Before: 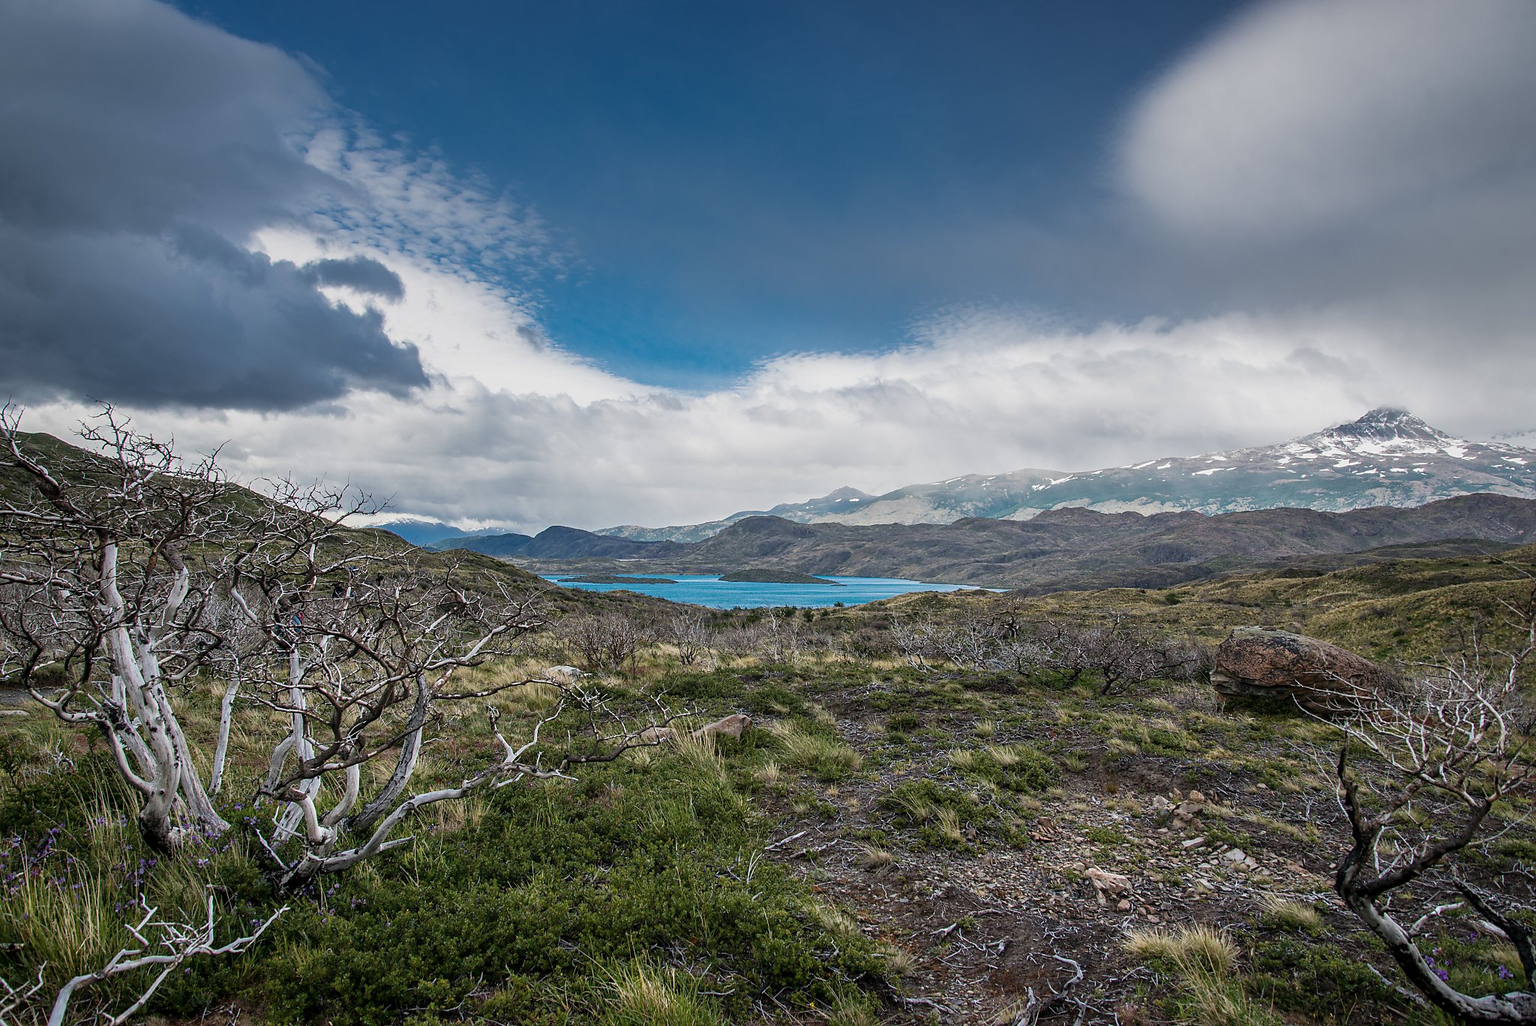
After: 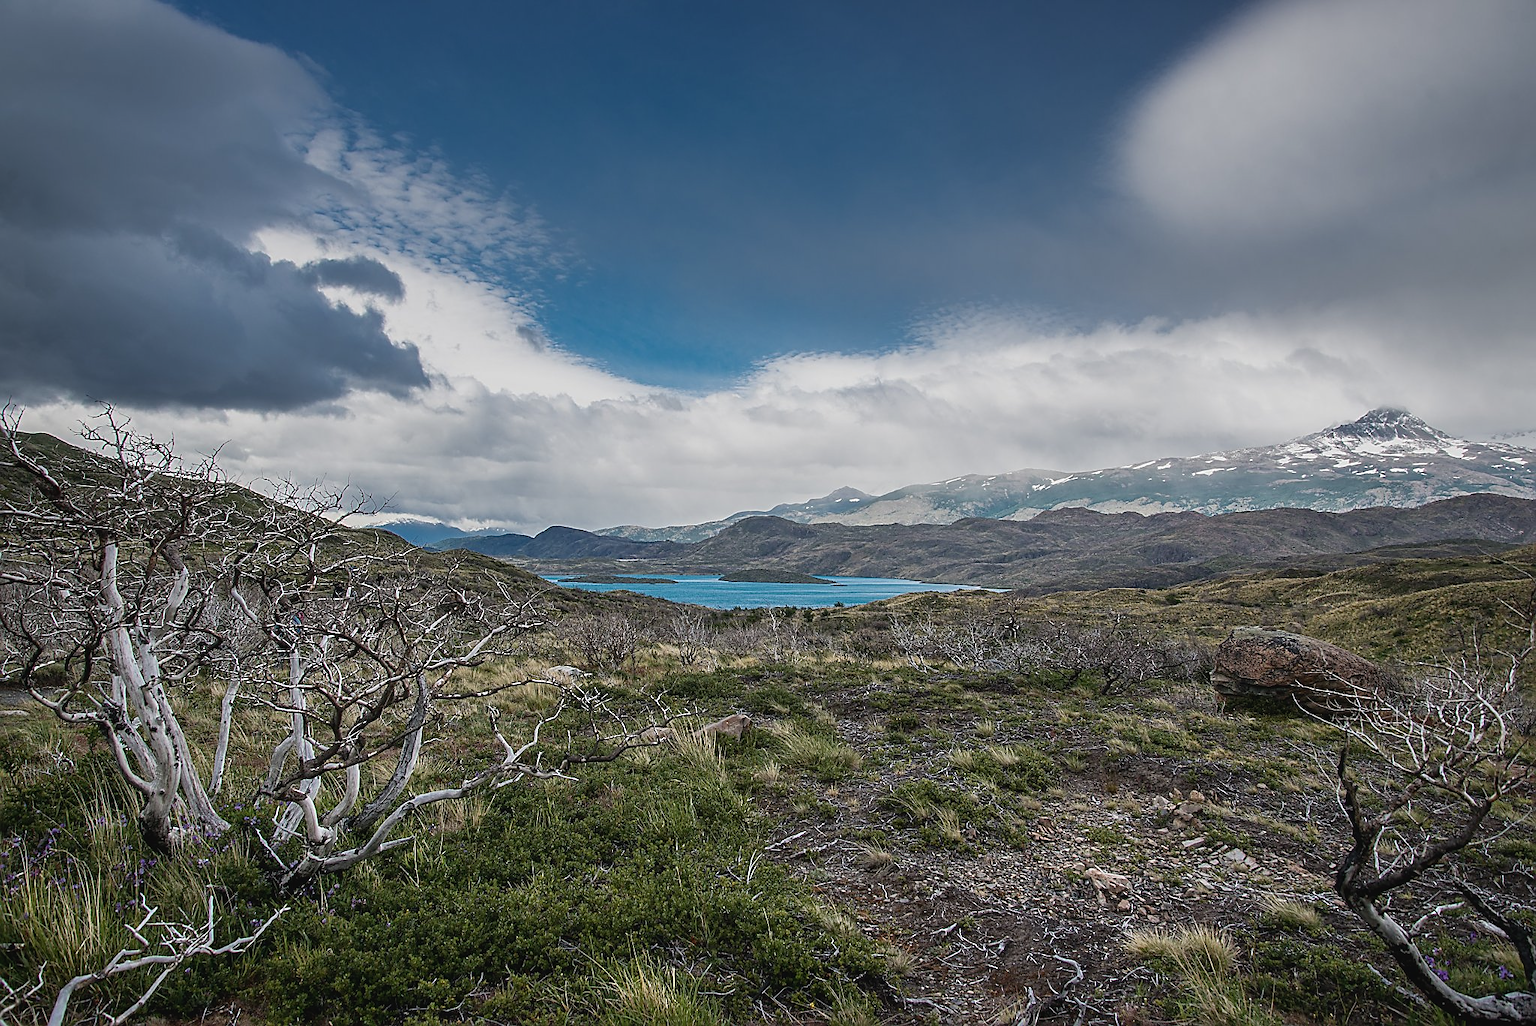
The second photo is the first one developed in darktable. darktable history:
sharpen: on, module defaults
contrast brightness saturation: contrast -0.077, brightness -0.033, saturation -0.112
